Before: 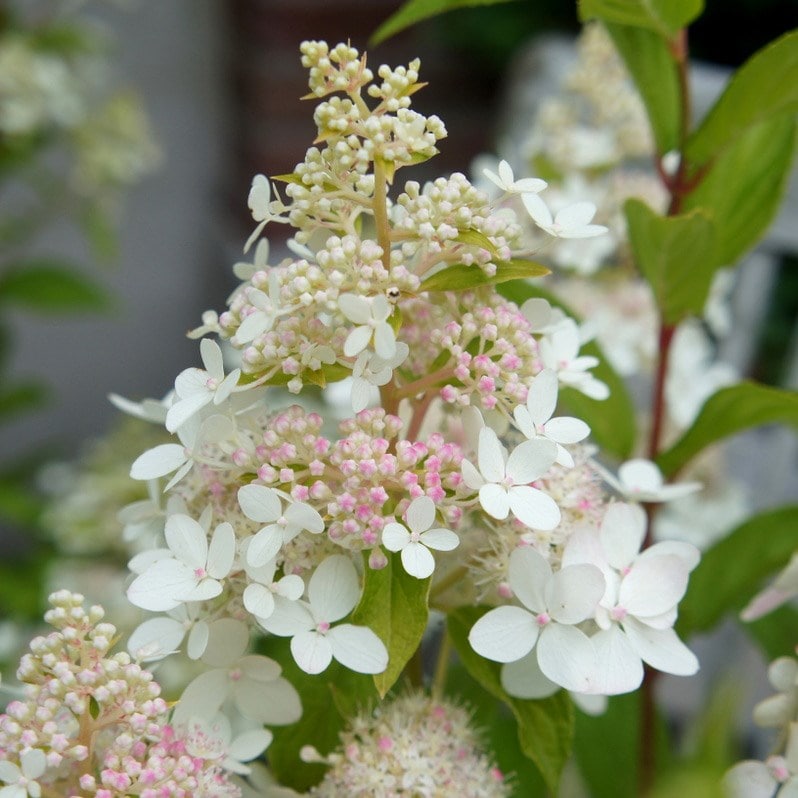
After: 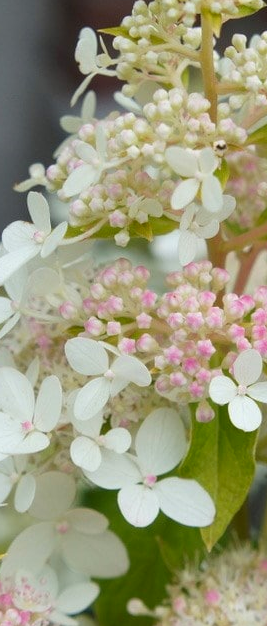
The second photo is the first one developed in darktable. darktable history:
crop and rotate: left 21.77%, top 18.528%, right 44.676%, bottom 2.997%
contrast brightness saturation: contrast 0.04, saturation 0.07
